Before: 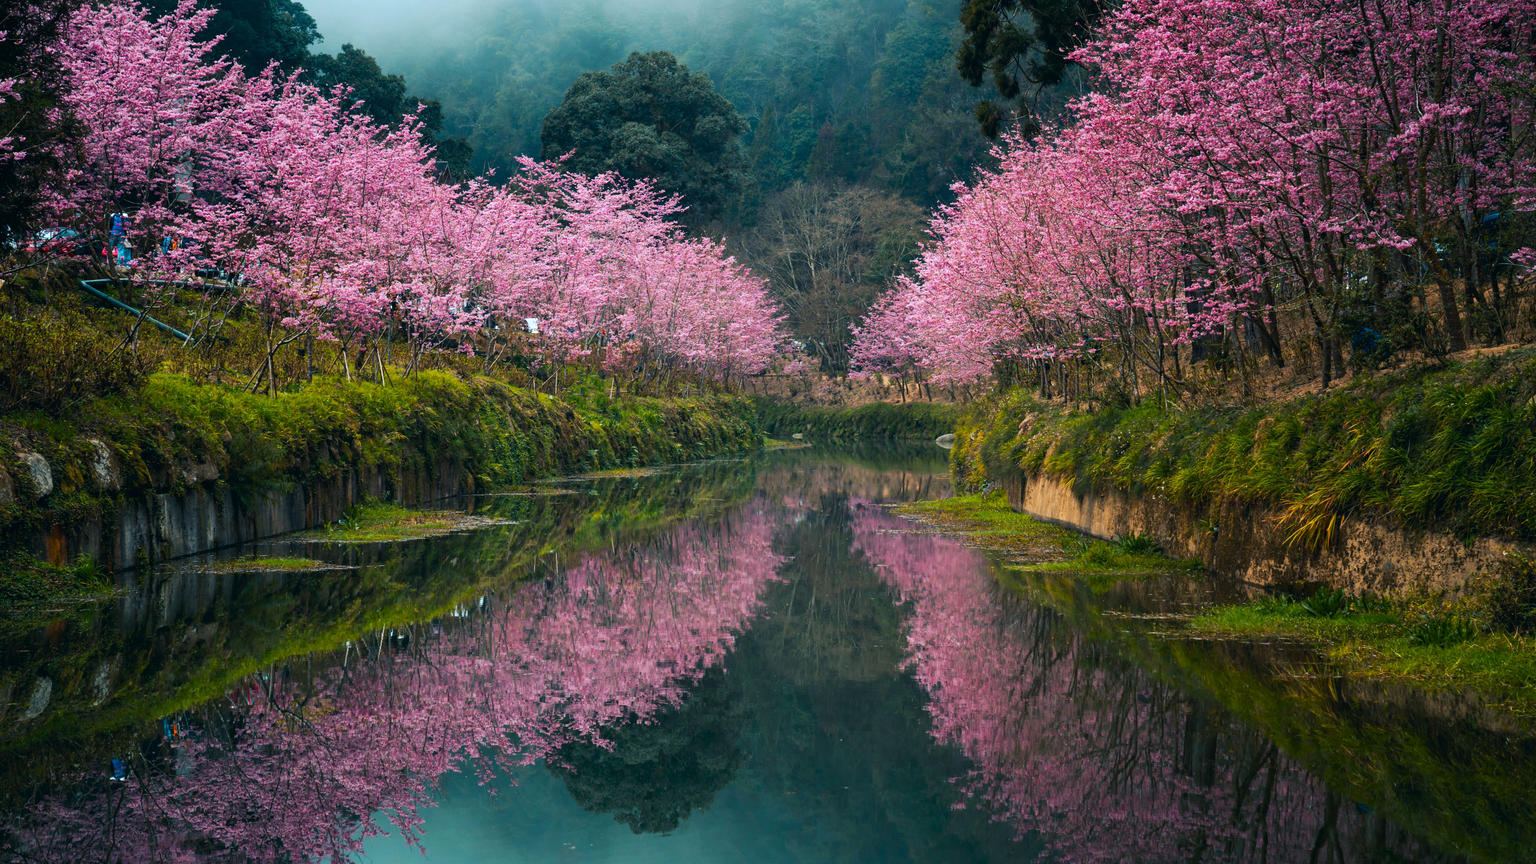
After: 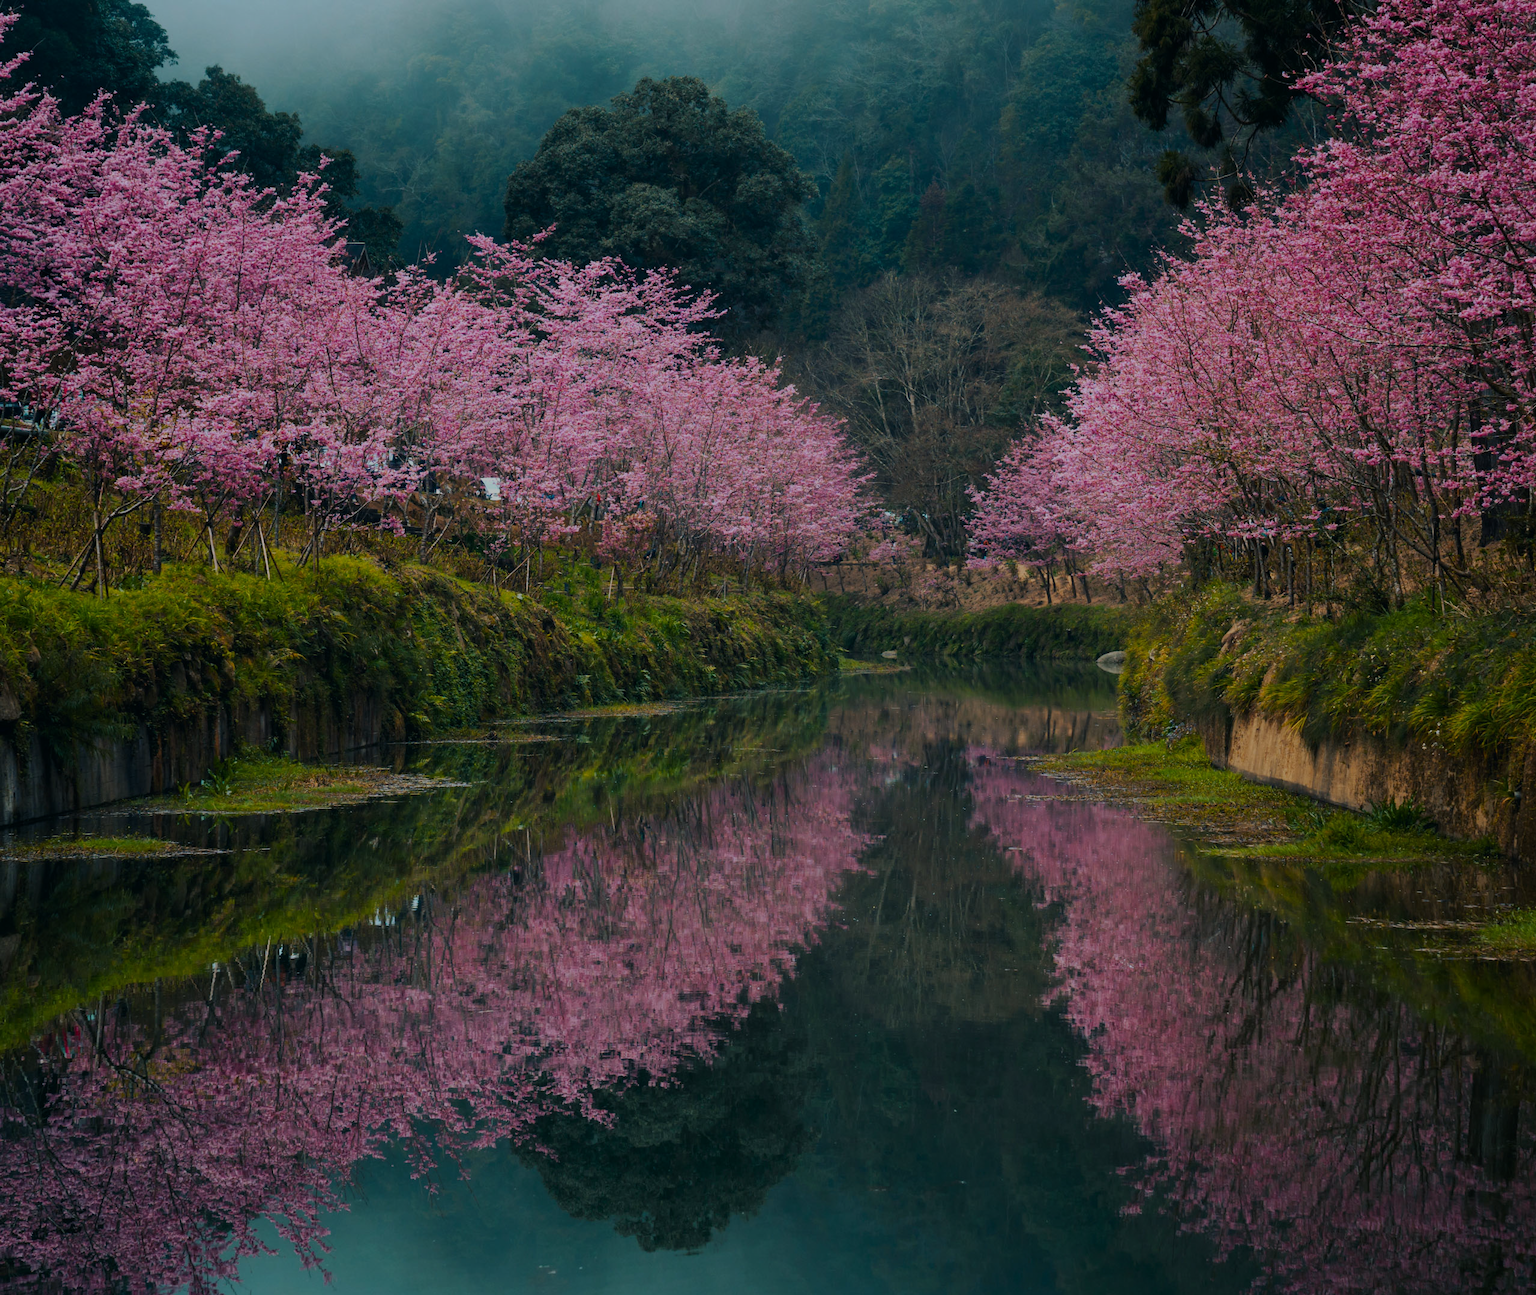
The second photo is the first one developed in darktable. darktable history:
exposure: exposure -1 EV, compensate highlight preservation false
crop and rotate: left 13.342%, right 19.991%
